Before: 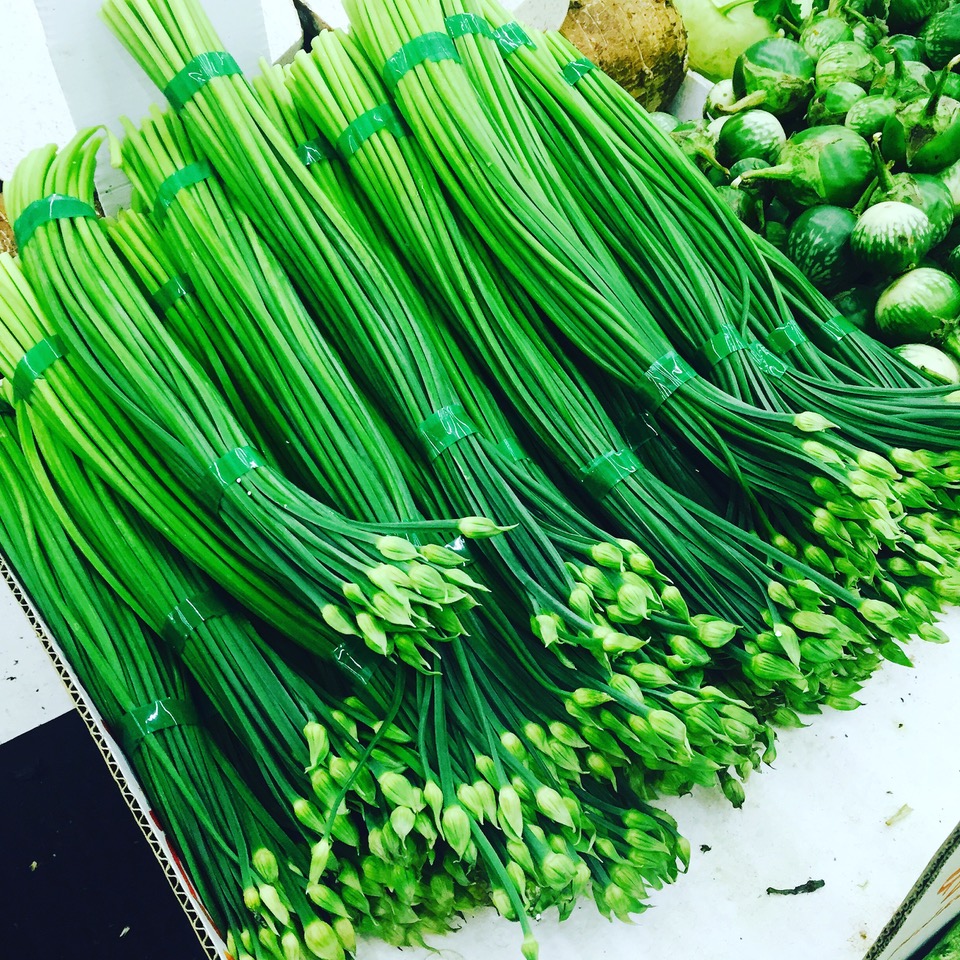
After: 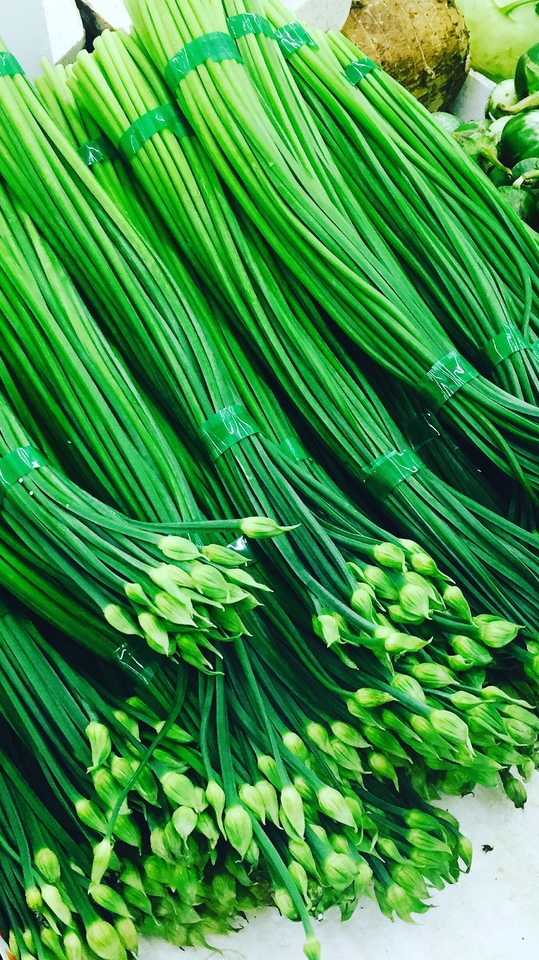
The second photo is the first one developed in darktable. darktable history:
crop and rotate: left 22.714%, right 21.041%
